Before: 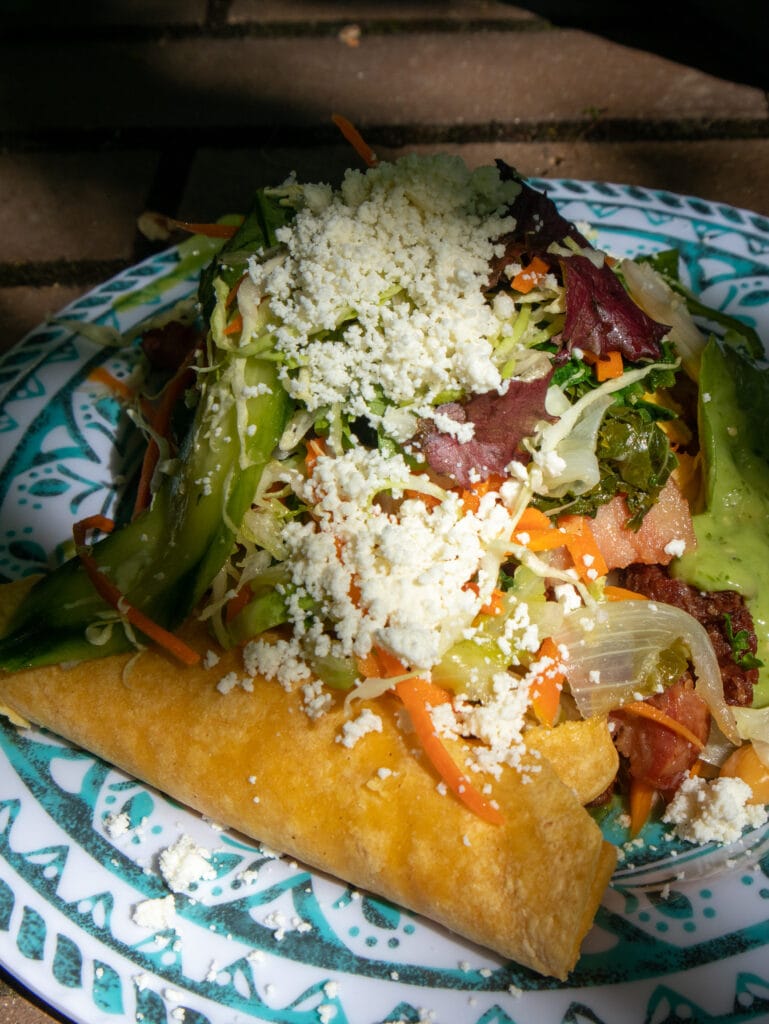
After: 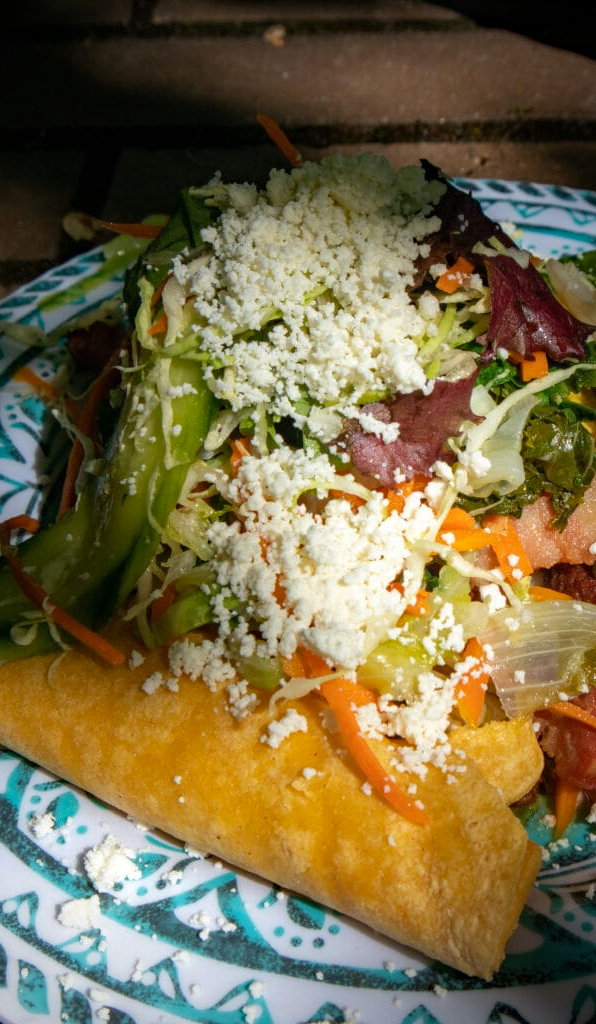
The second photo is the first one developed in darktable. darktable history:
crop: left 9.876%, right 12.574%
tone equalizer: mask exposure compensation -0.497 EV
haze removal: compatibility mode true, adaptive false
vignetting: brightness -0.577, saturation -0.264
